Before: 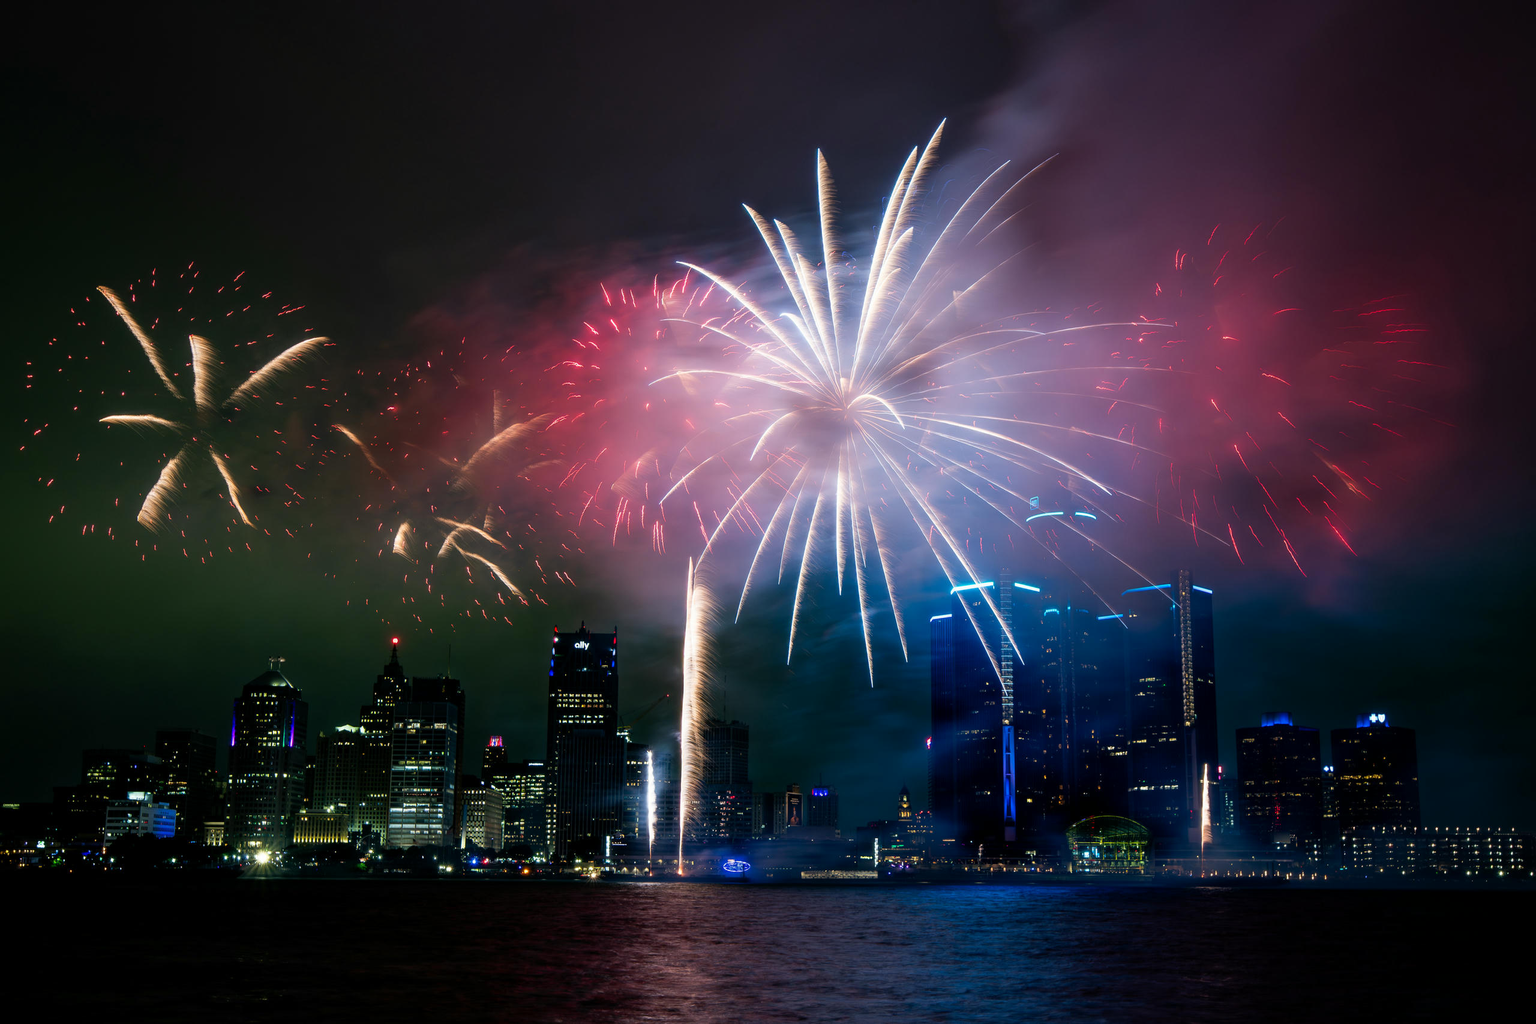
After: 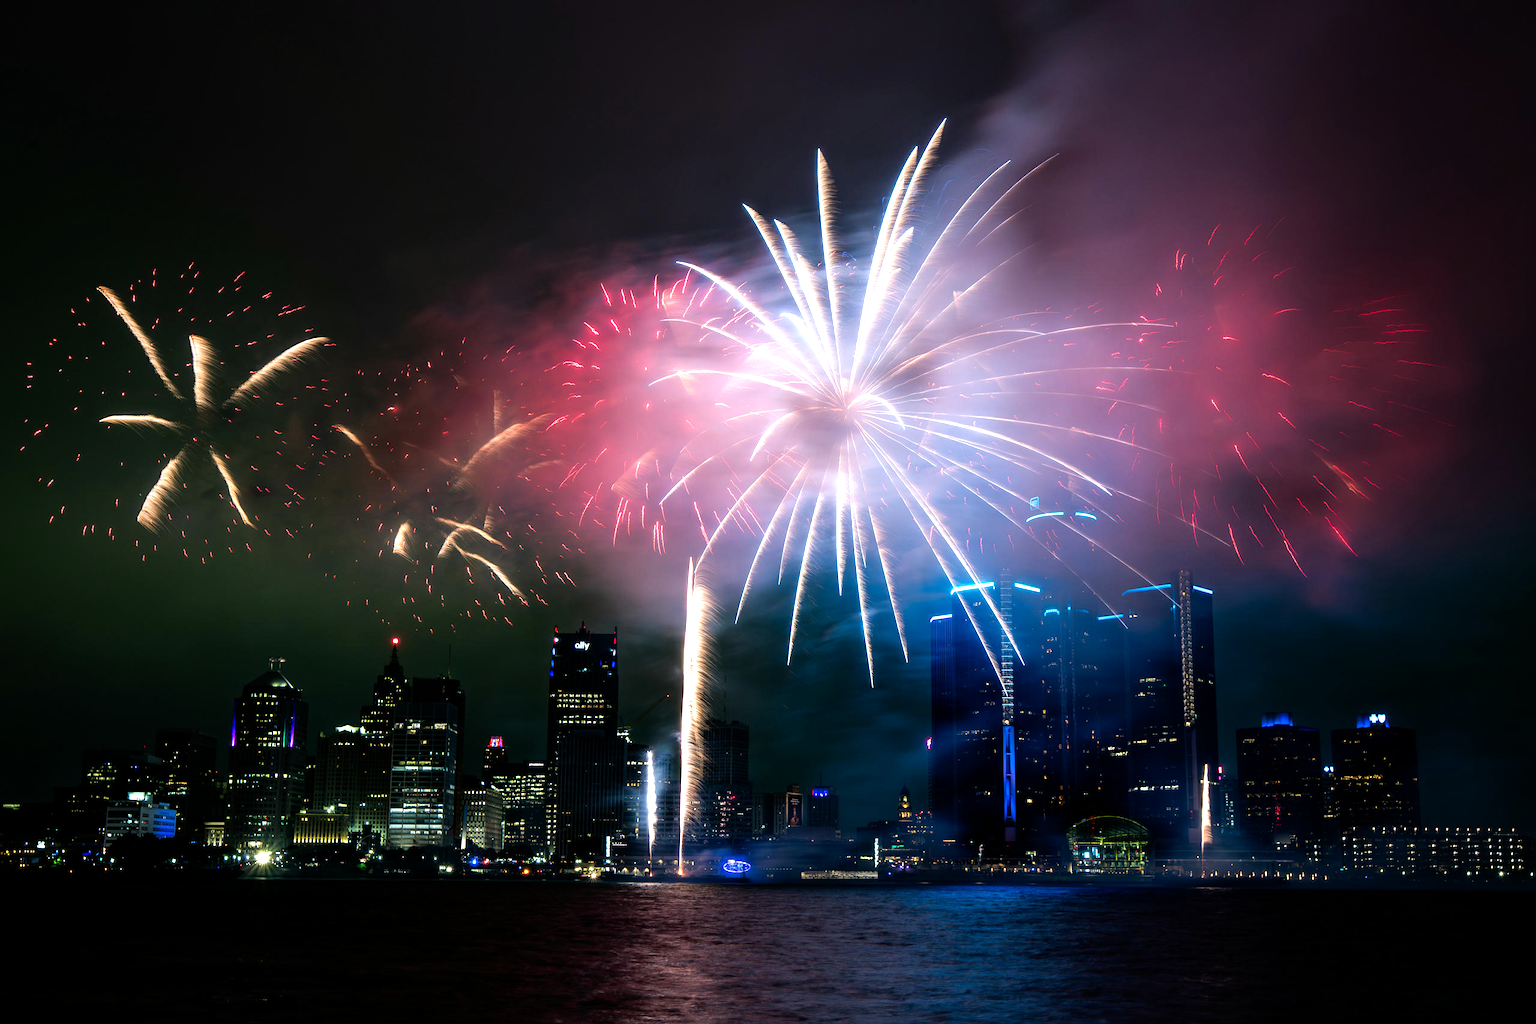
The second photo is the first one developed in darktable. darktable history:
tone equalizer: -8 EV -0.757 EV, -7 EV -0.691 EV, -6 EV -0.562 EV, -5 EV -0.423 EV, -3 EV 0.394 EV, -2 EV 0.6 EV, -1 EV 0.674 EV, +0 EV 0.719 EV
